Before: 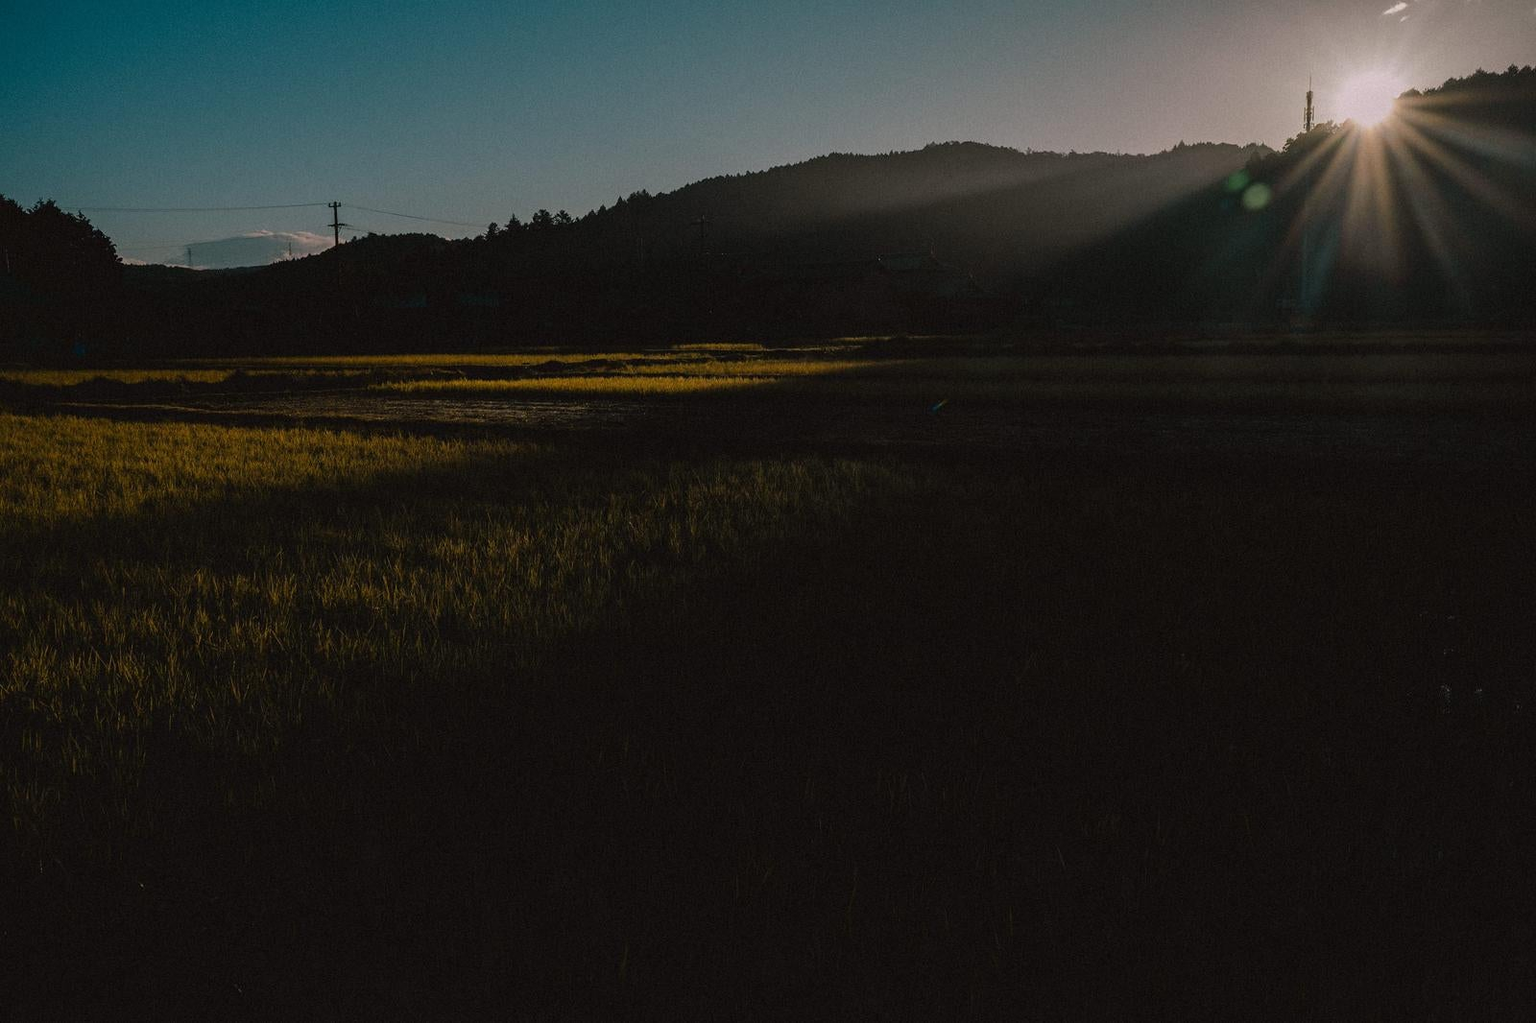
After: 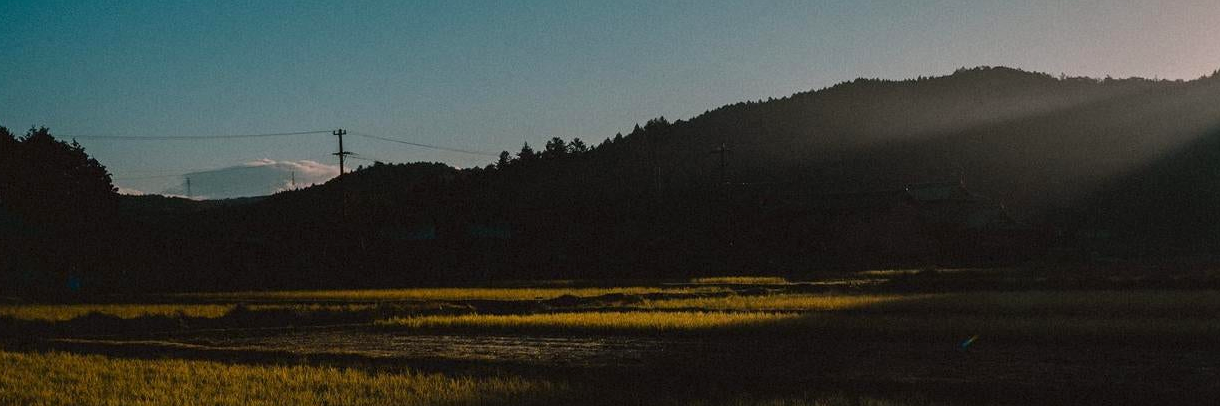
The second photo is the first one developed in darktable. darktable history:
rotate and perspective: automatic cropping off
crop: left 0.579%, top 7.627%, right 23.167%, bottom 54.275%
bloom: size 13.65%, threshold 98.39%, strength 4.82%
exposure: black level correction 0.001, exposure 0.5 EV, compensate exposure bias true, compensate highlight preservation false
